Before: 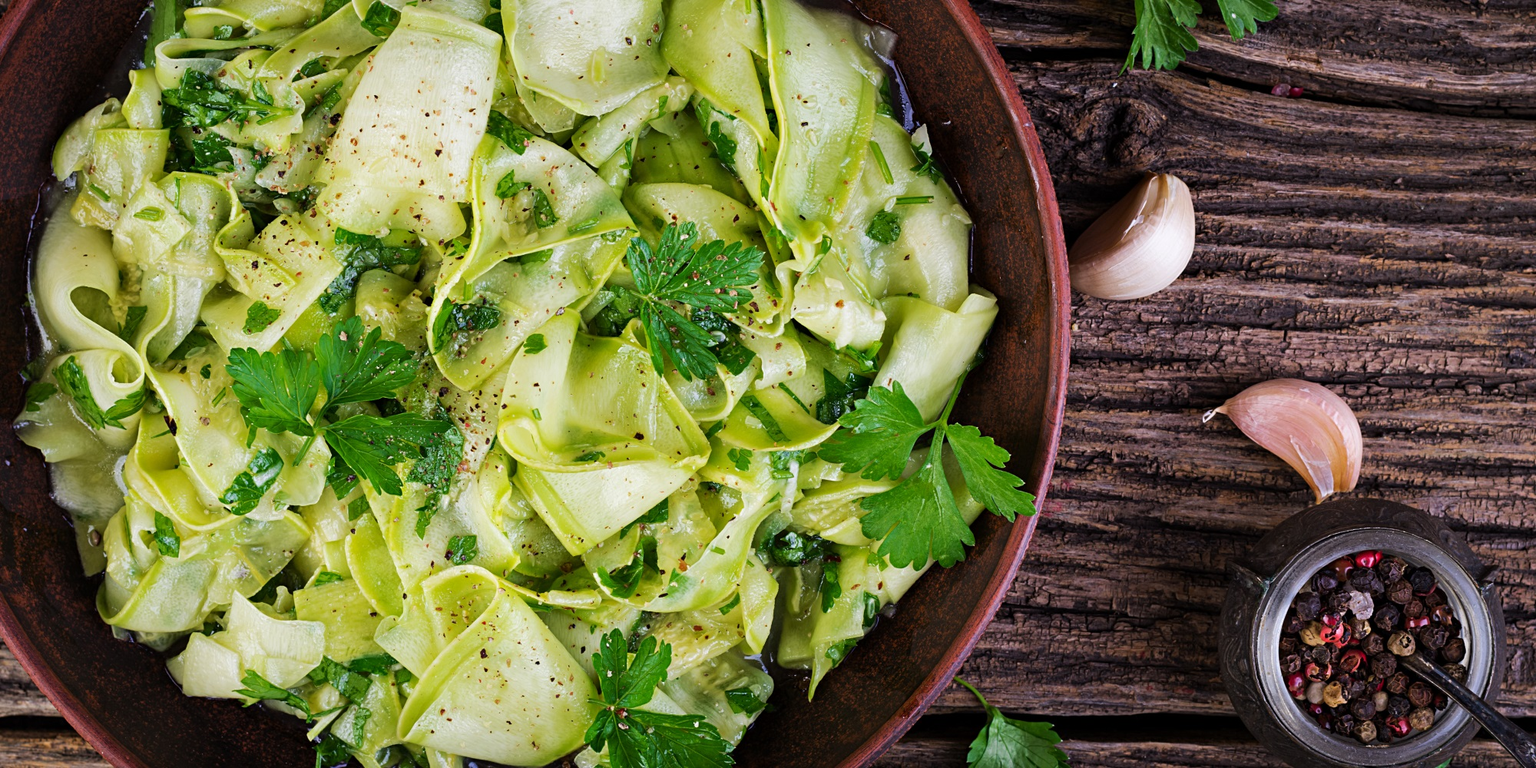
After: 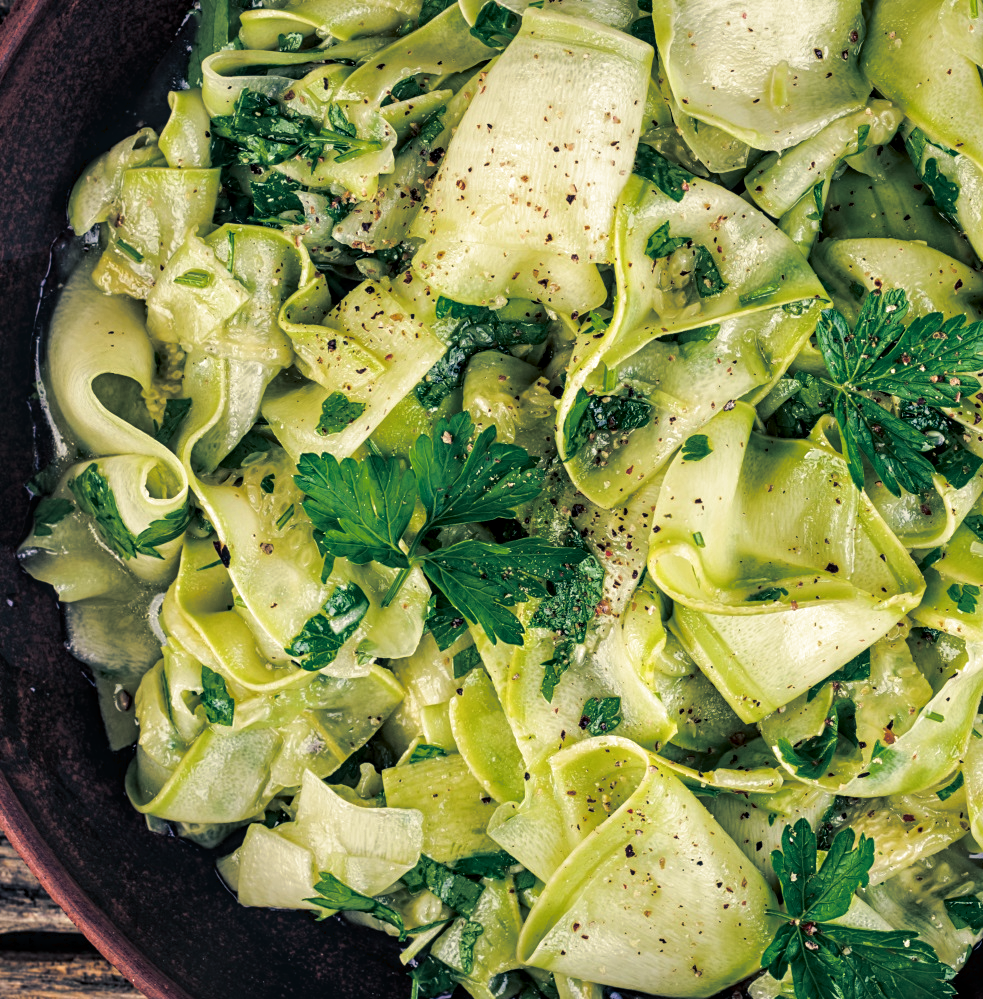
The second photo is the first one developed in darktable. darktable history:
split-toning: shadows › hue 216°, shadows › saturation 1, highlights › hue 57.6°, balance -33.4
tone curve: curves: ch0 [(0, 0) (0.003, 0.051) (0.011, 0.054) (0.025, 0.056) (0.044, 0.07) (0.069, 0.092) (0.1, 0.119) (0.136, 0.149) (0.177, 0.189) (0.224, 0.231) (0.277, 0.278) (0.335, 0.329) (0.399, 0.386) (0.468, 0.454) (0.543, 0.524) (0.623, 0.603) (0.709, 0.687) (0.801, 0.776) (0.898, 0.878) (1, 1)], preserve colors none
white balance: red 1.045, blue 0.932
local contrast: detail 150%
crop and rotate: left 0%, top 0%, right 50.845%
